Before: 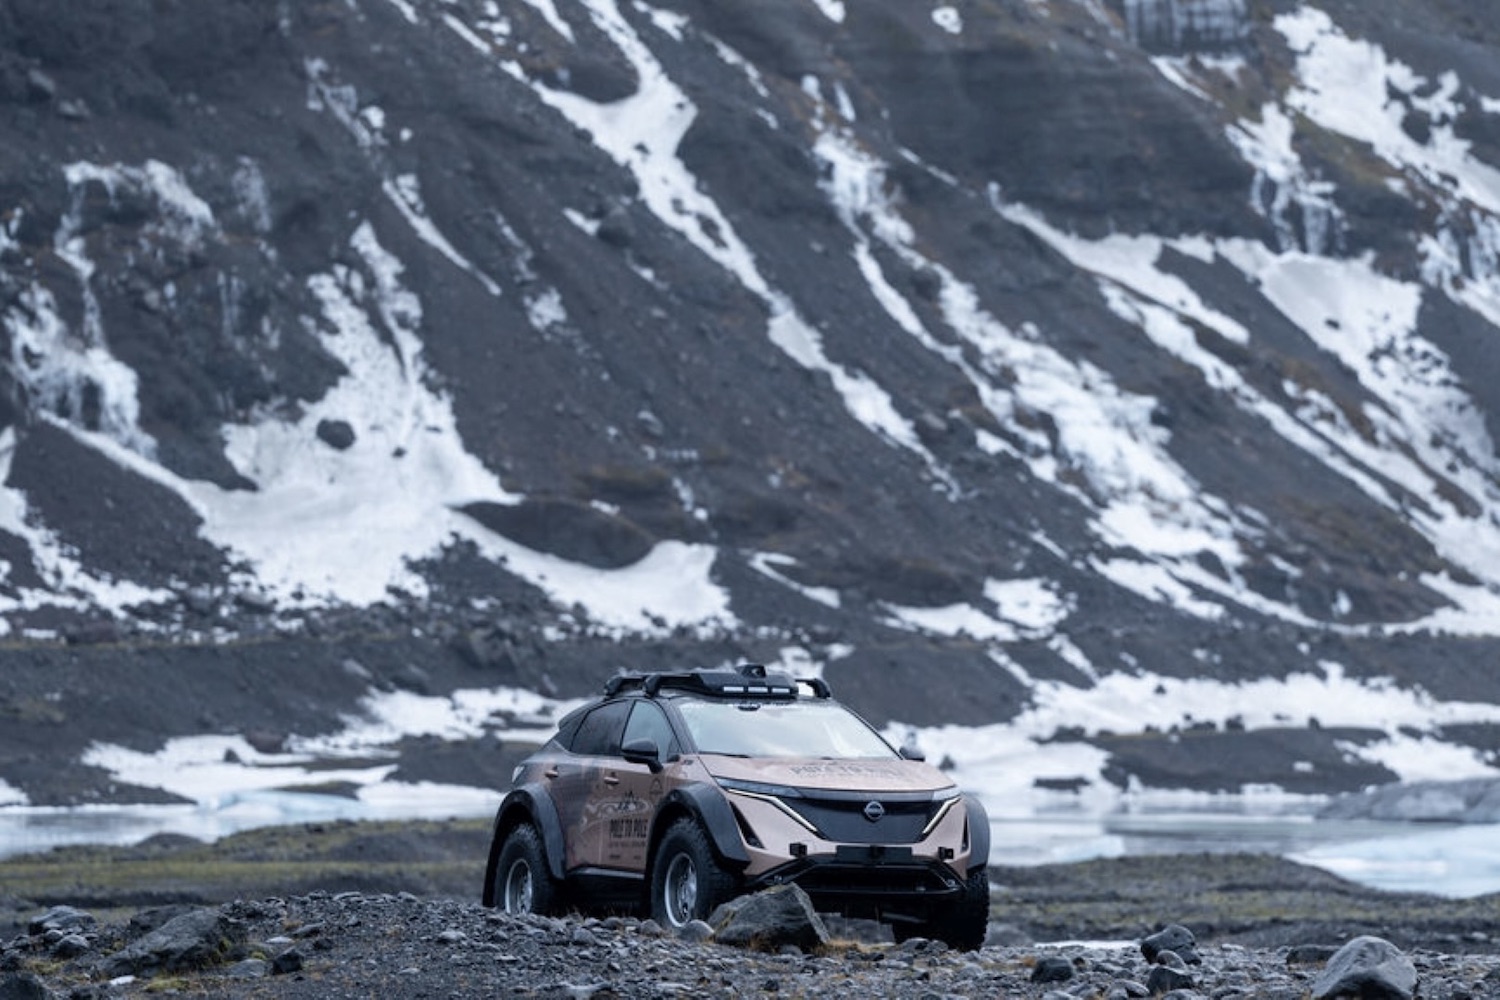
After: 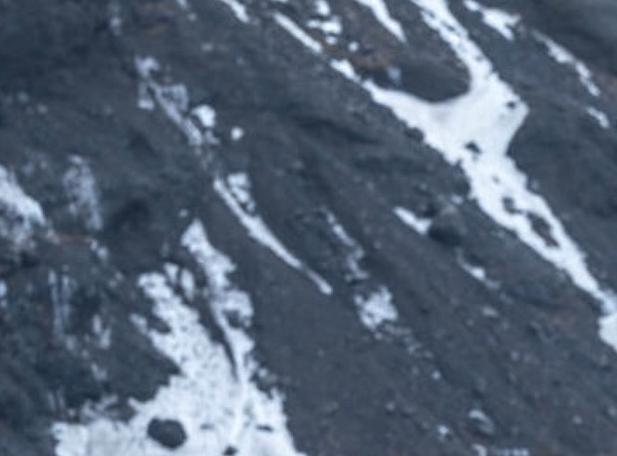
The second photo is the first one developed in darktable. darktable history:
crop and rotate: left 11.28%, top 0.11%, right 47.528%, bottom 54.223%
local contrast: detail 130%
base curve: curves: ch0 [(0, 0) (0.303, 0.277) (1, 1)], preserve colors none
